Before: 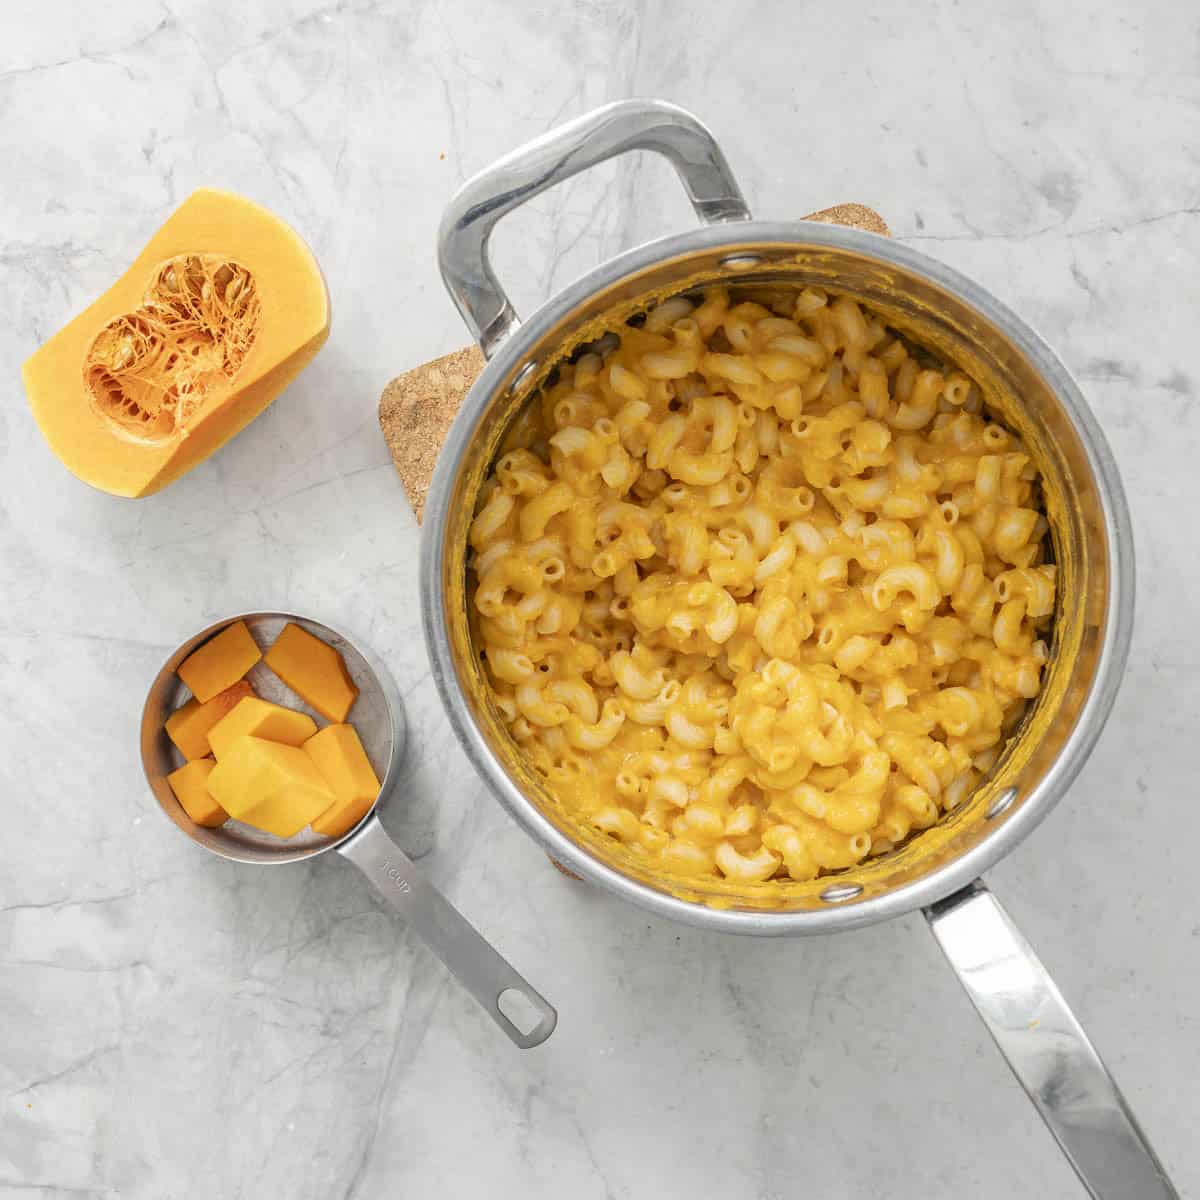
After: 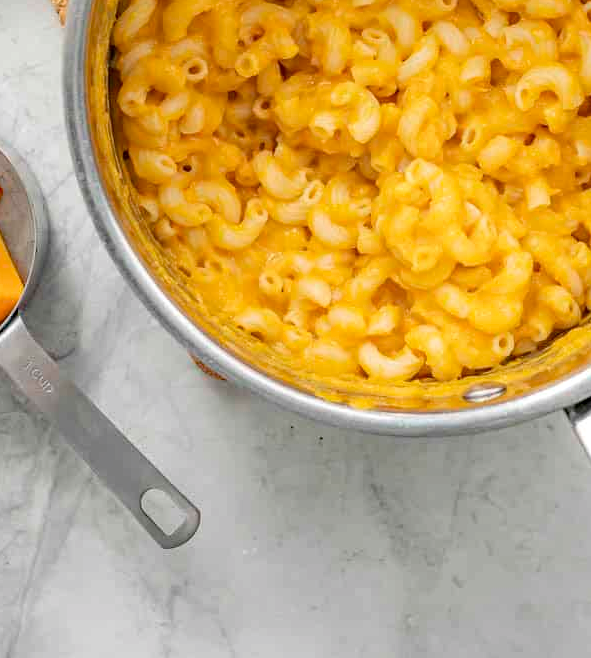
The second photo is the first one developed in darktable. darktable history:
crop: left 29.828%, top 41.681%, right 20.863%, bottom 3.483%
exposure: compensate highlight preservation false
haze removal: strength 0.297, distance 0.248, compatibility mode true, adaptive false
